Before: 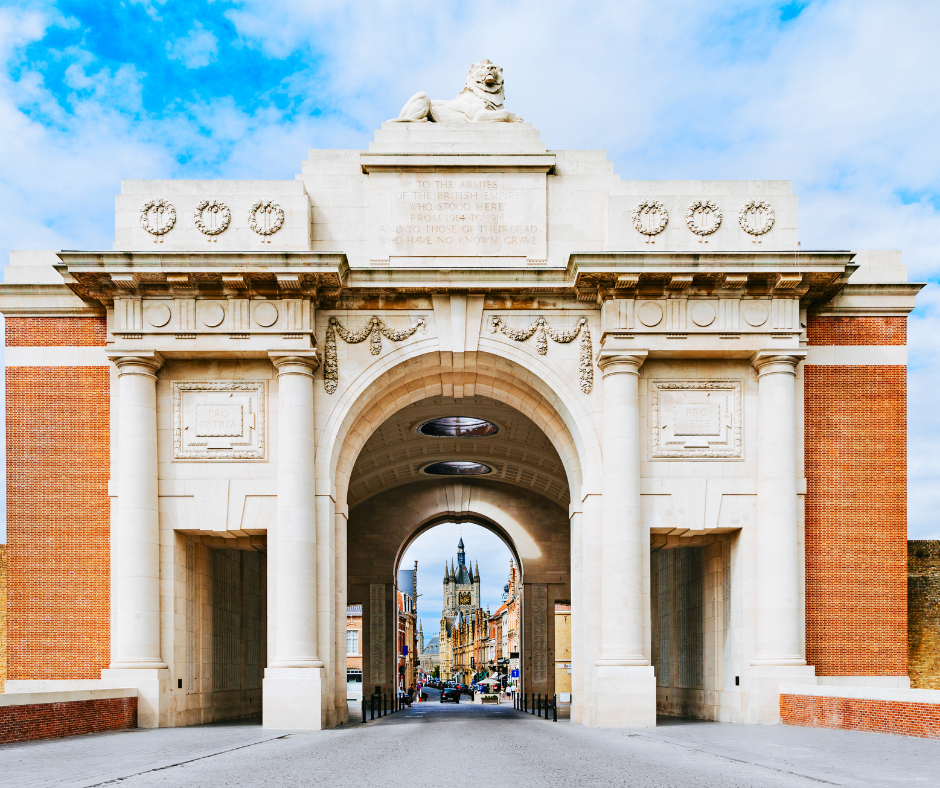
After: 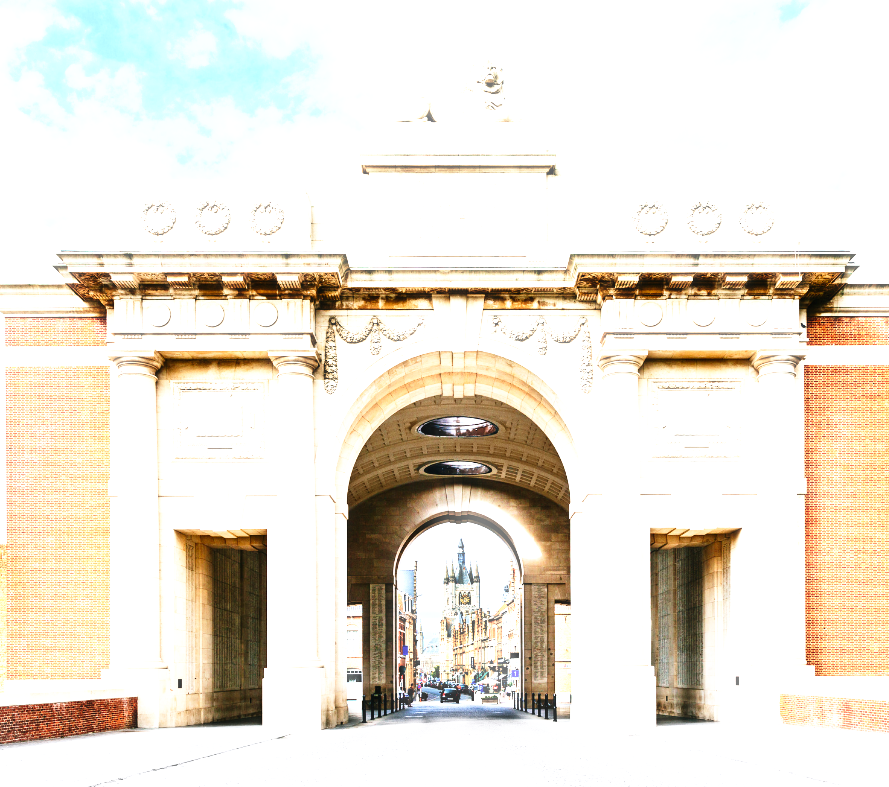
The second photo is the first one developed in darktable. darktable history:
tone equalizer: -8 EV -0.728 EV, -7 EV -0.702 EV, -6 EV -0.623 EV, -5 EV -0.39 EV, -3 EV 0.378 EV, -2 EV 0.6 EV, -1 EV 0.682 EV, +0 EV 0.734 EV, edges refinement/feathering 500, mask exposure compensation -1.57 EV, preserve details no
base curve: curves: ch0 [(0, 0) (0.008, 0.007) (0.022, 0.029) (0.048, 0.089) (0.092, 0.197) (0.191, 0.399) (0.275, 0.534) (0.357, 0.65) (0.477, 0.78) (0.542, 0.833) (0.799, 0.973) (1, 1)], preserve colors none
exposure: exposure 0.498 EV, compensate exposure bias true, compensate highlight preservation false
haze removal: strength -0.099, compatibility mode true, adaptive false
crop and rotate: left 0%, right 5.397%
